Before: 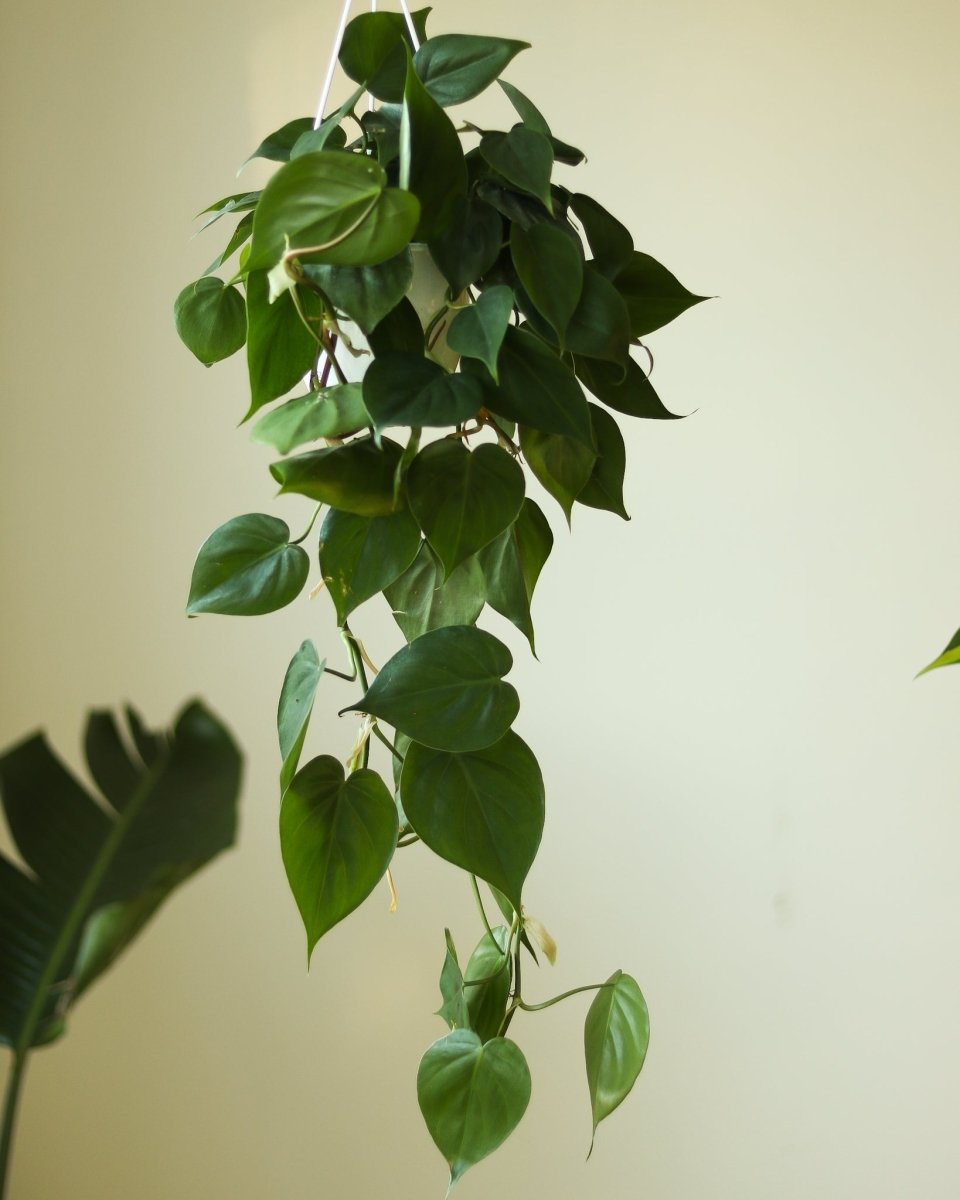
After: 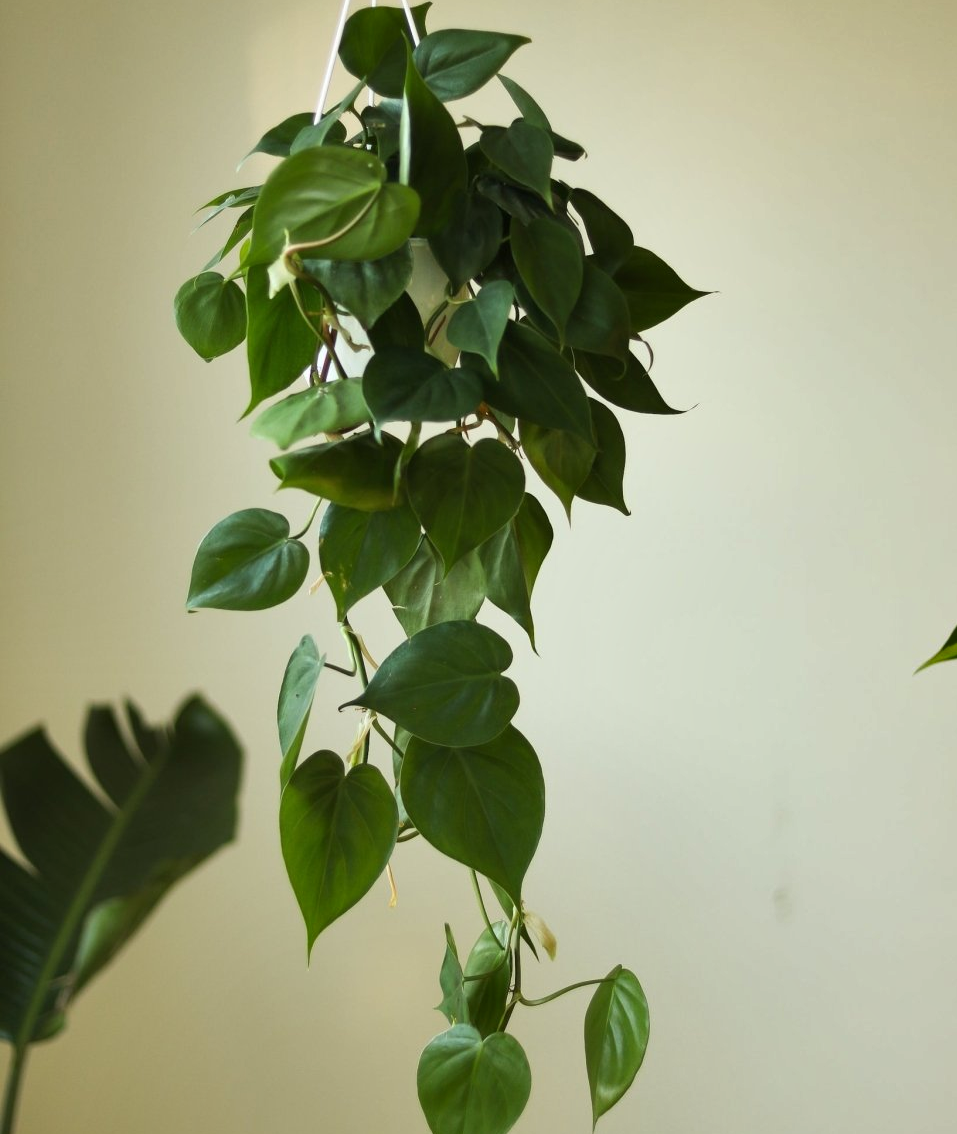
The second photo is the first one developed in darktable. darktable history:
crop: top 0.448%, right 0.264%, bottom 5.045%
shadows and highlights: soften with gaussian
